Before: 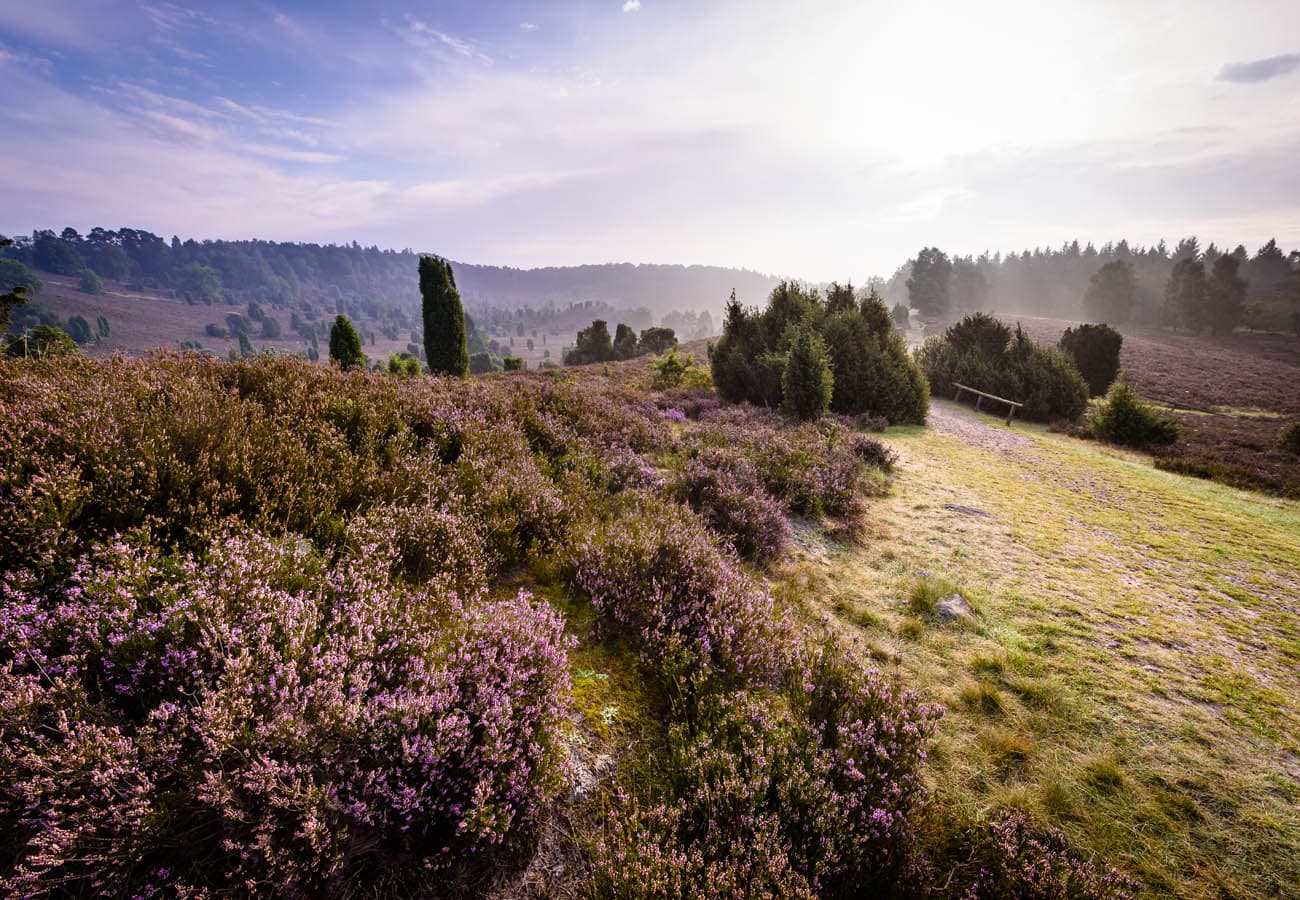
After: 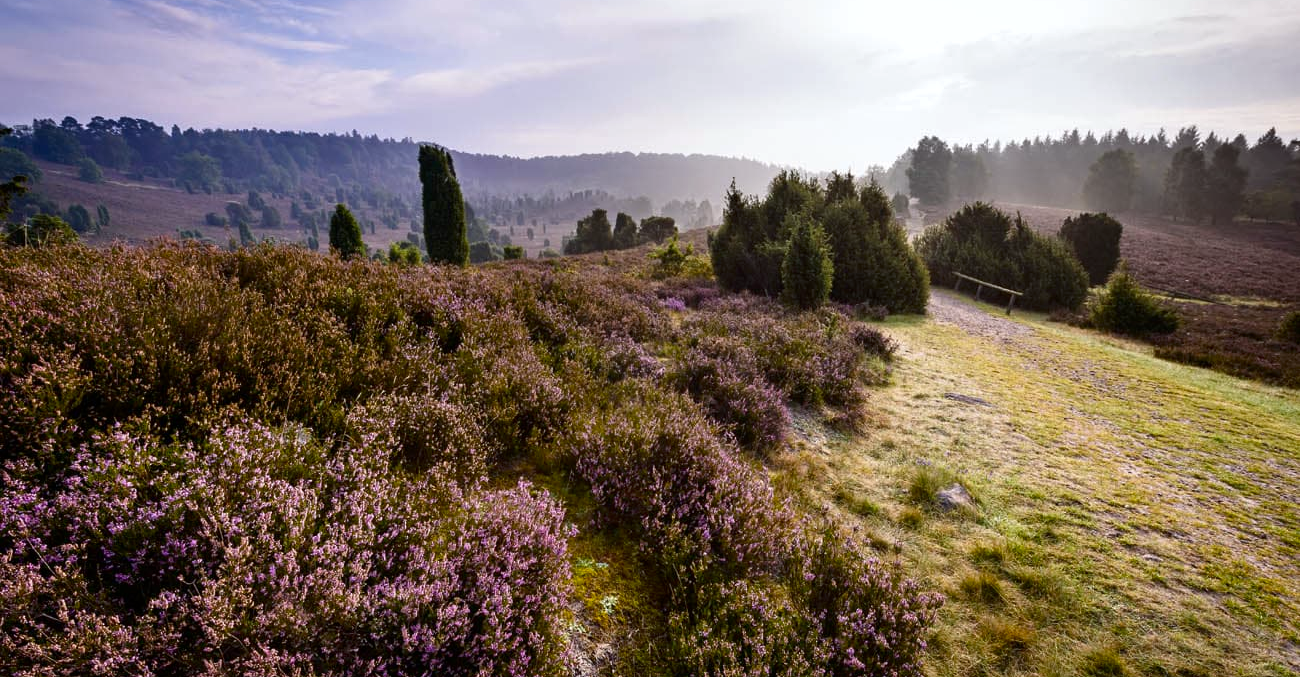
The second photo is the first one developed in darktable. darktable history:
crop and rotate: top 12.376%, bottom 12.38%
color calibration: output R [1.063, -0.012, -0.003, 0], output B [-0.079, 0.047, 1, 0], gray › normalize channels true, illuminant Planckian (black body), adaptation linear Bradford (ICC v4), x 0.361, y 0.366, temperature 4500.35 K, gamut compression 0.019
contrast brightness saturation: brightness -0.09
